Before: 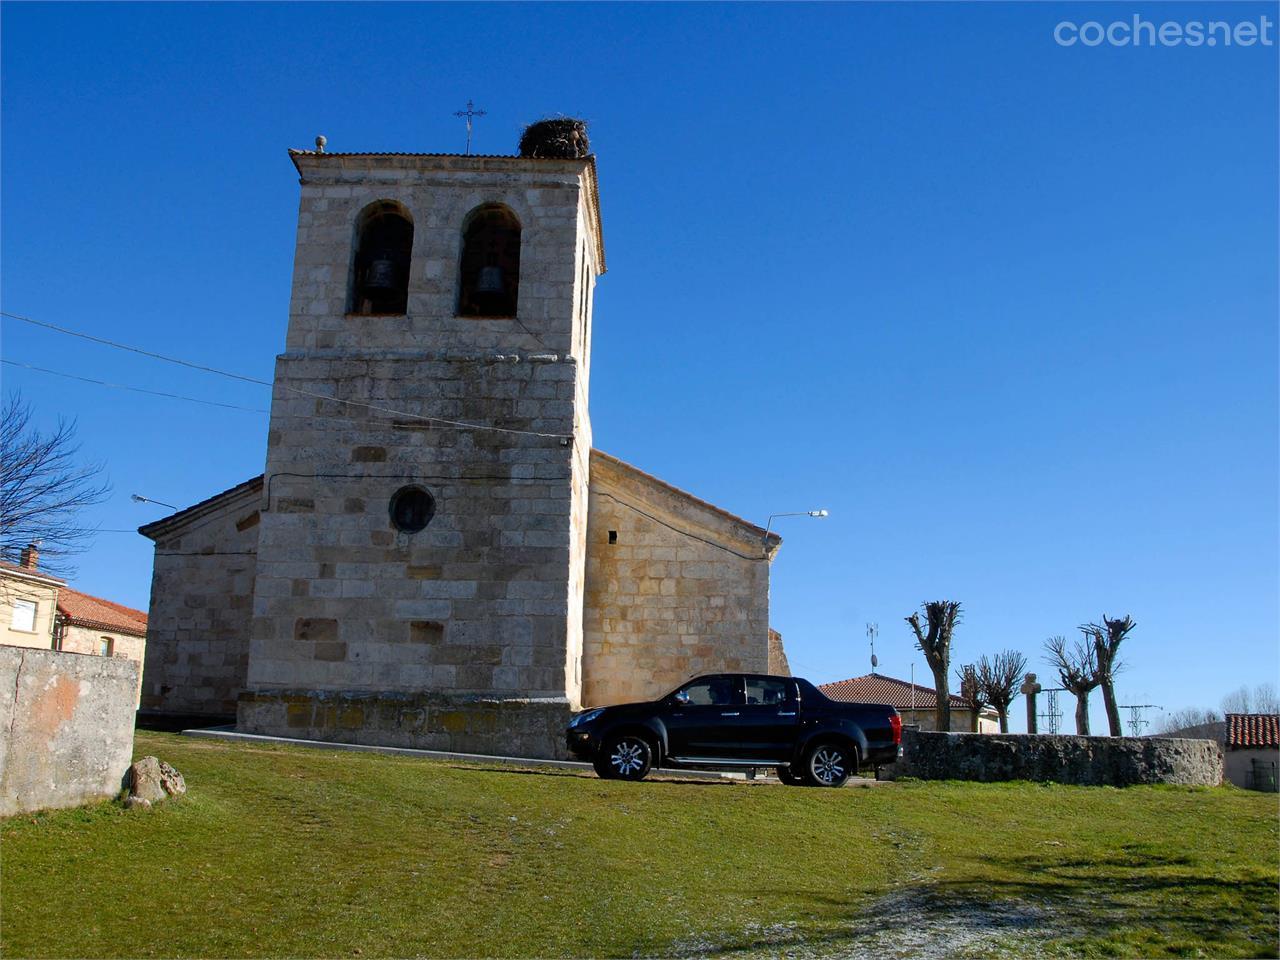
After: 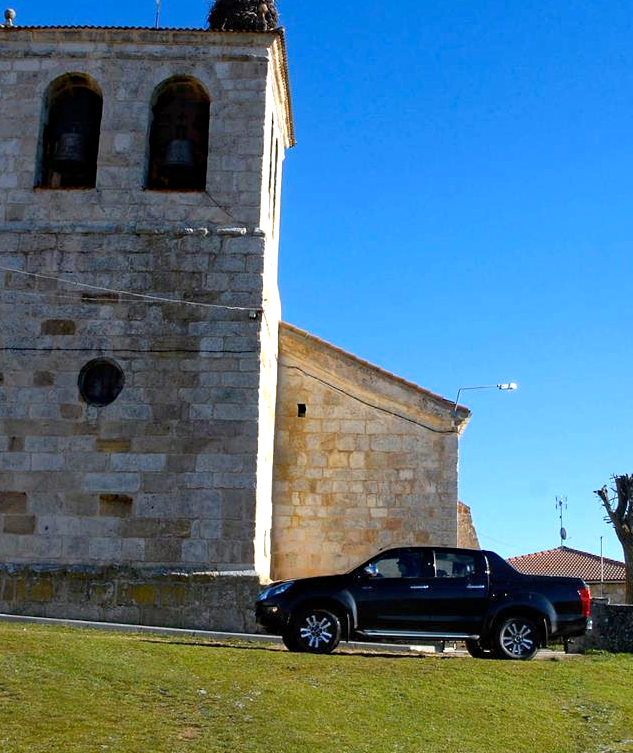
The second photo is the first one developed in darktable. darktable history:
exposure: exposure 0.6 EV, compensate highlight preservation false
crop and rotate: angle 0.02°, left 24.353%, top 13.219%, right 26.156%, bottom 8.224%
haze removal: compatibility mode true, adaptive false
color correction: highlights a* -0.137, highlights b* 0.137
